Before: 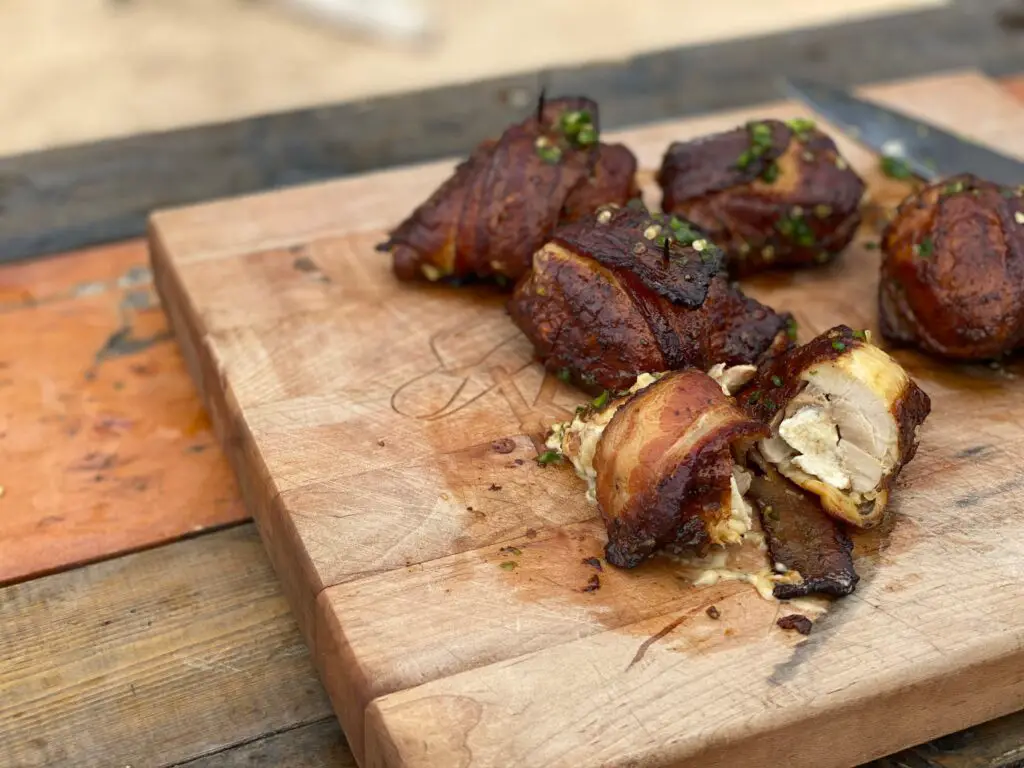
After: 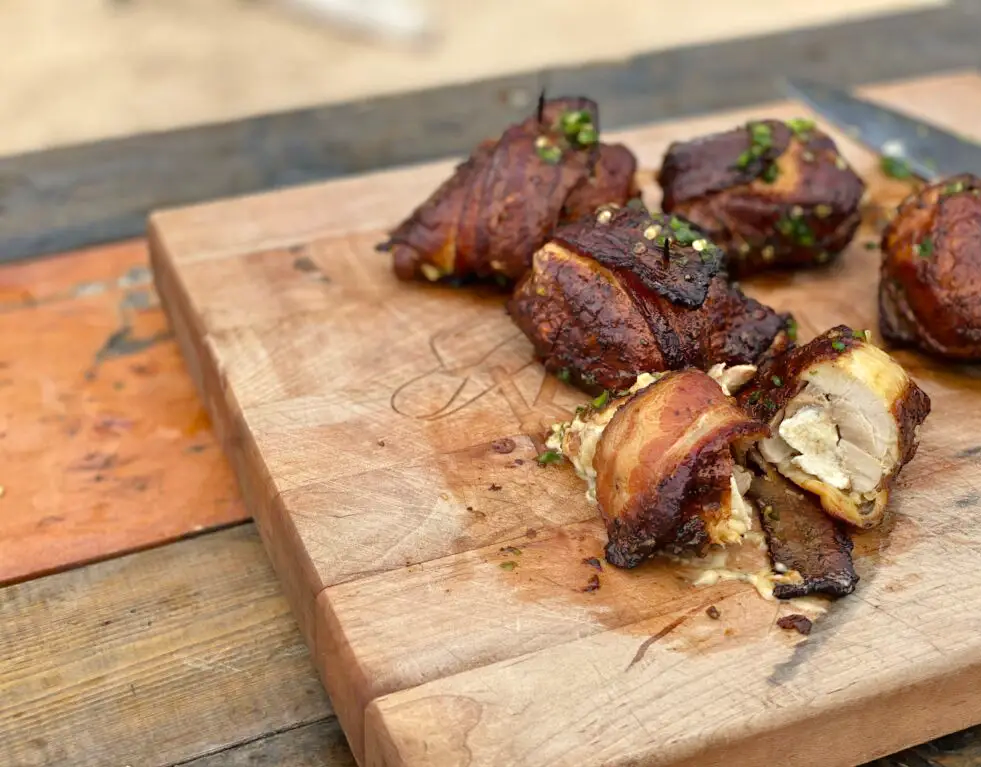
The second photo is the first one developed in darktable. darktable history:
tone equalizer: -8 EV 0.001 EV, -7 EV -0.004 EV, -6 EV 0.009 EV, -5 EV 0.032 EV, -4 EV 0.276 EV, -3 EV 0.644 EV, -2 EV 0.584 EV, -1 EV 0.187 EV, +0 EV 0.024 EV
crop: right 4.126%, bottom 0.031%
